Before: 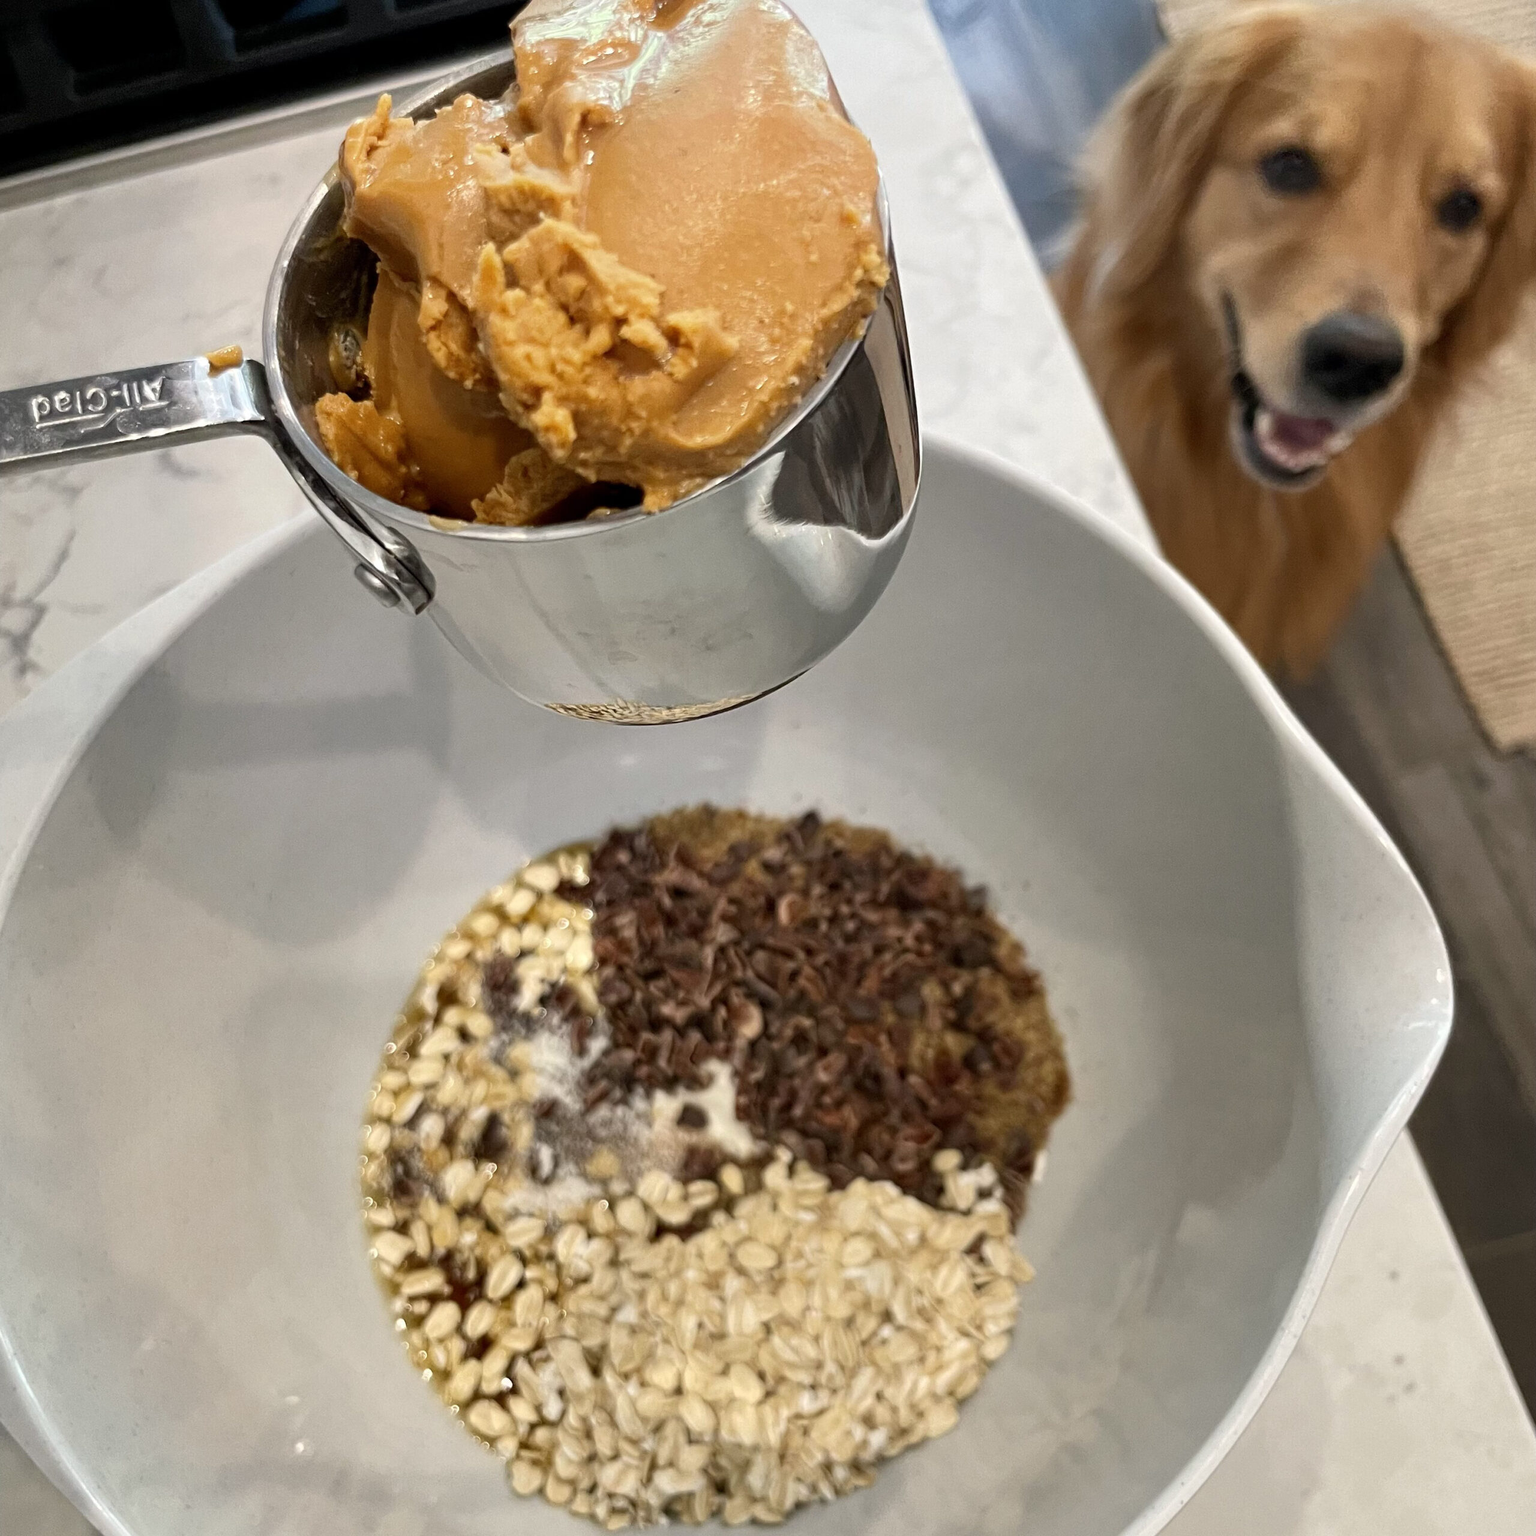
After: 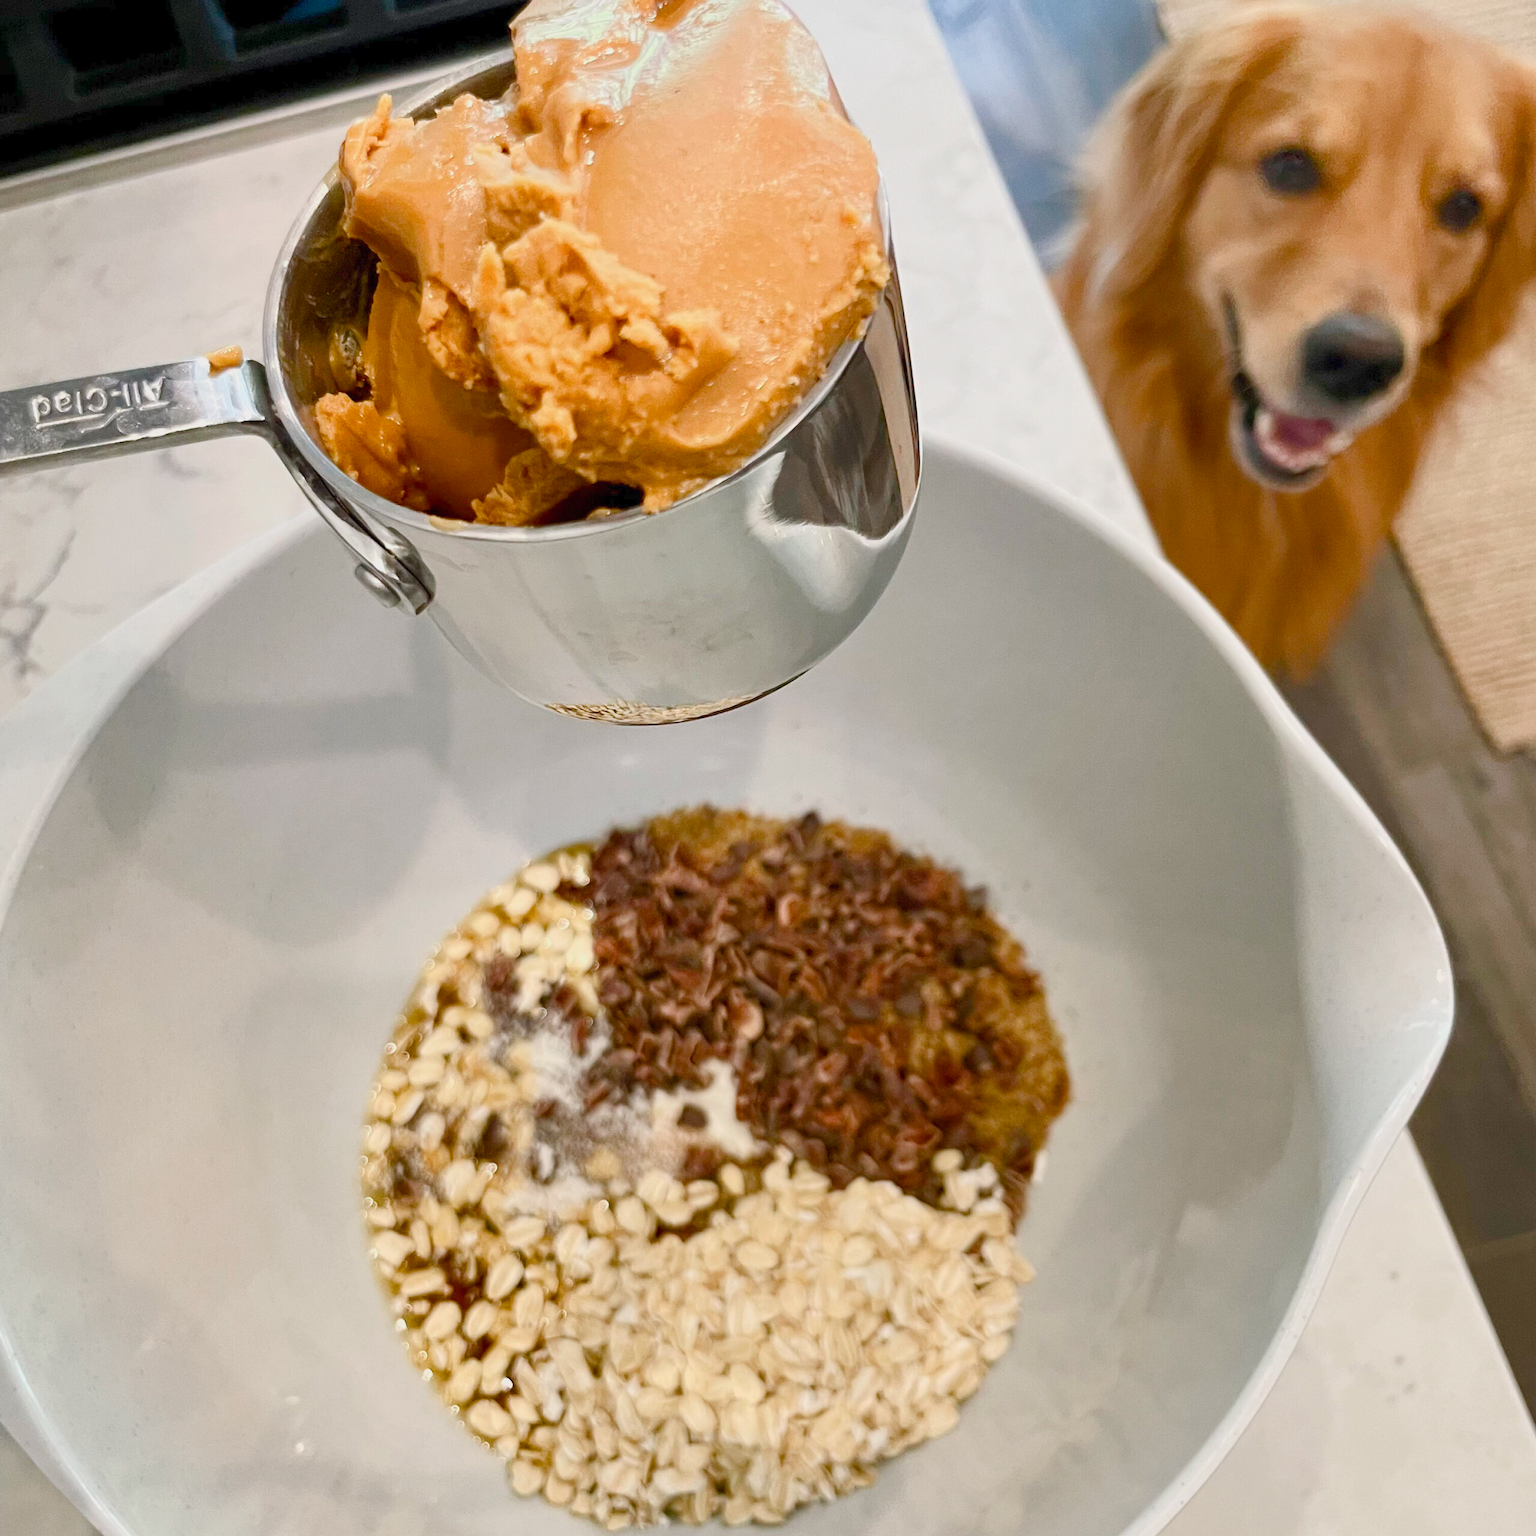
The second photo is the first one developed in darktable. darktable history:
contrast brightness saturation: contrast 0.2, brightness 0.15, saturation 0.14
color balance rgb: shadows lift › chroma 1%, shadows lift › hue 113°, highlights gain › chroma 0.2%, highlights gain › hue 333°, perceptual saturation grading › global saturation 20%, perceptual saturation grading › highlights -50%, perceptual saturation grading › shadows 25%, contrast -20%
